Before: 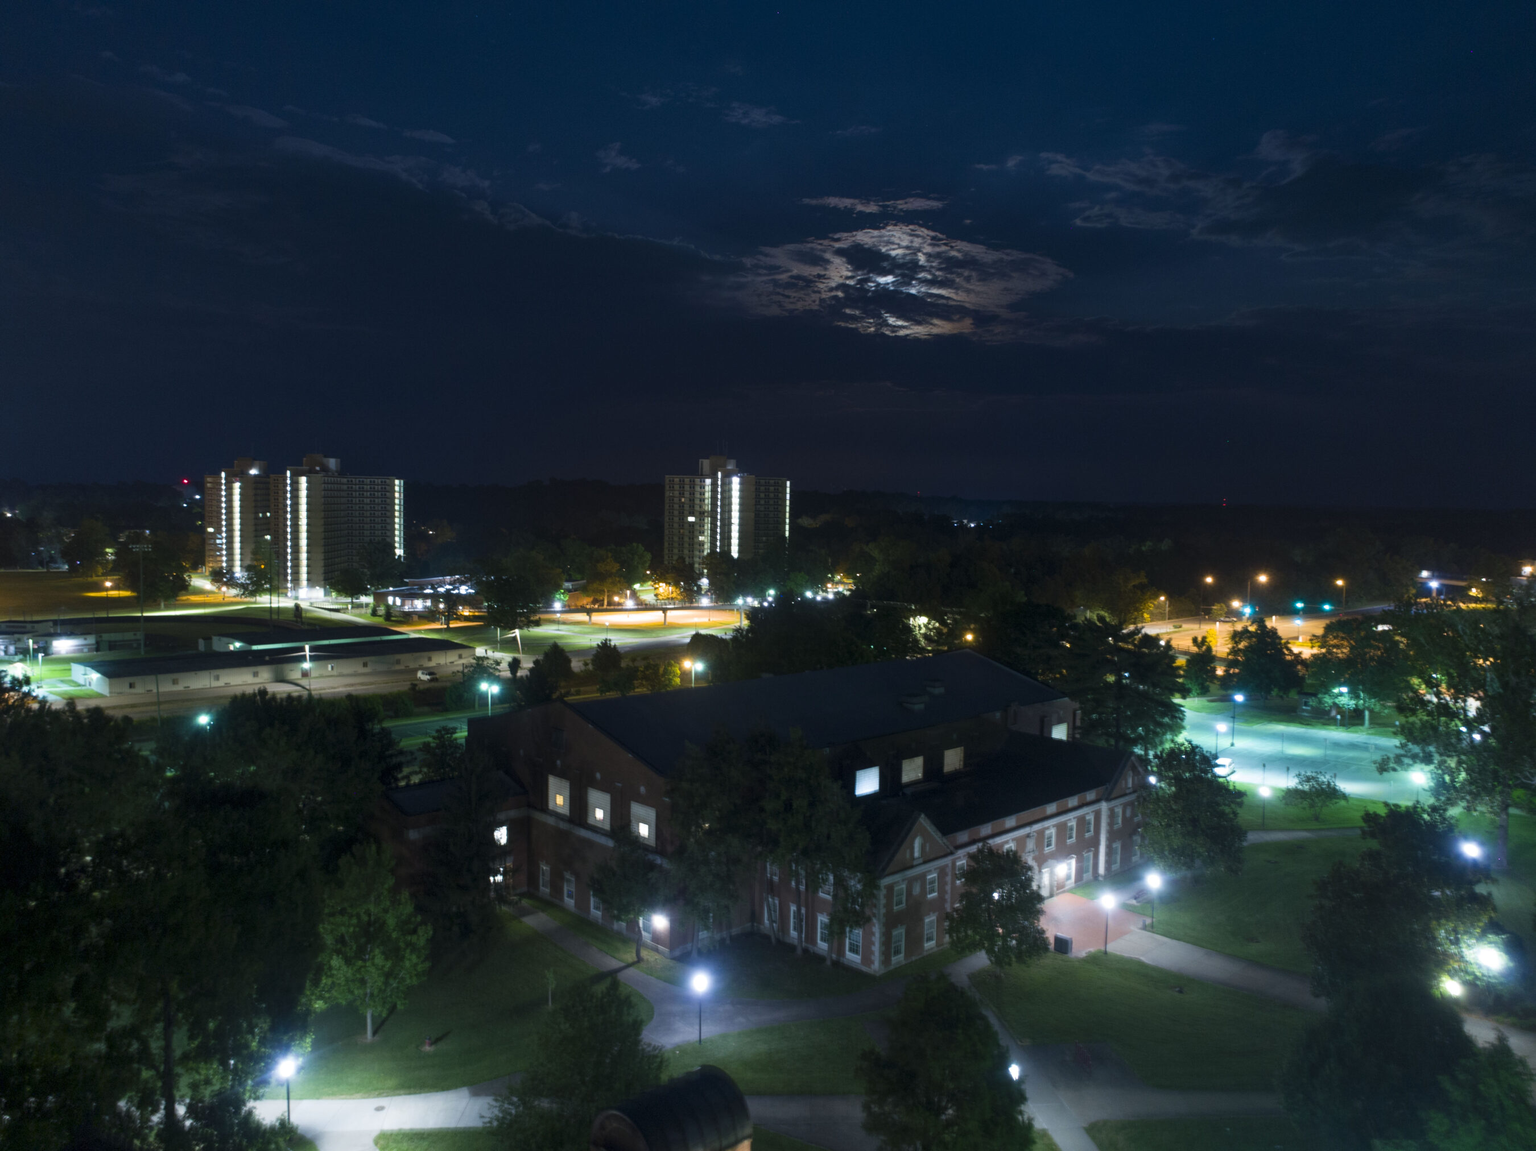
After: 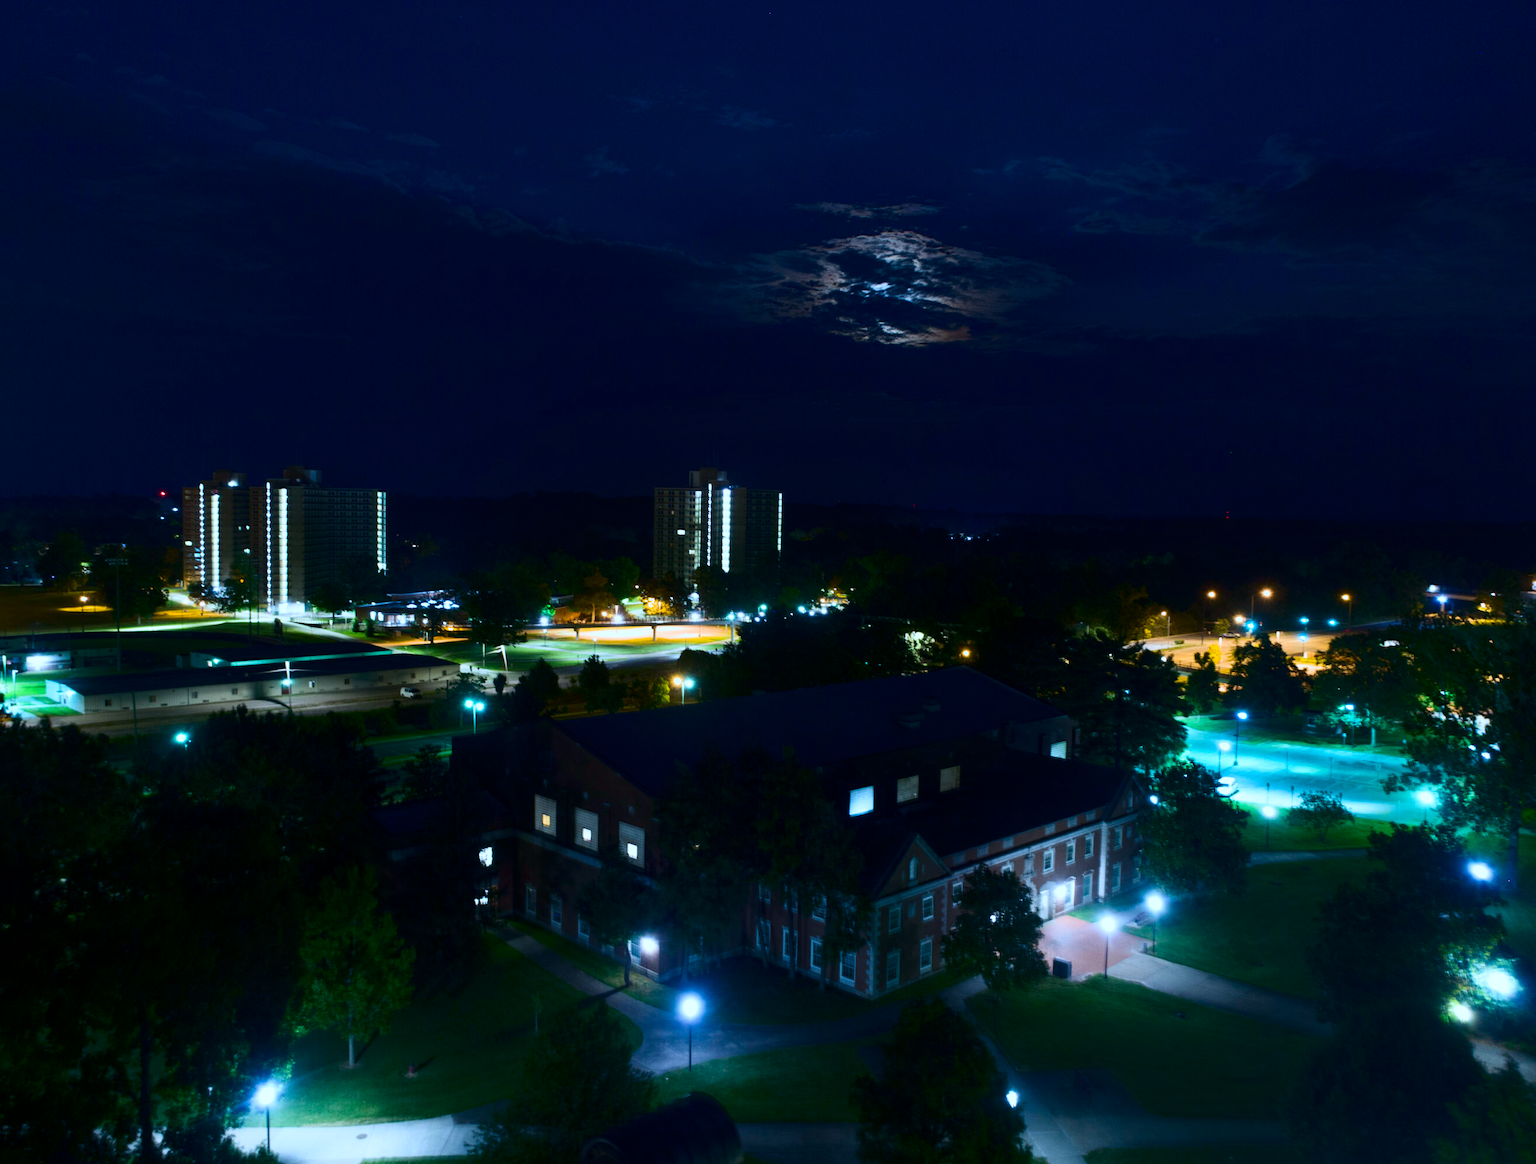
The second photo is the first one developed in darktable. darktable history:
crop and rotate: left 1.774%, right 0.633%, bottom 1.28%
white balance: red 0.931, blue 1.11
contrast brightness saturation: contrast 0.21, brightness -0.11, saturation 0.21
